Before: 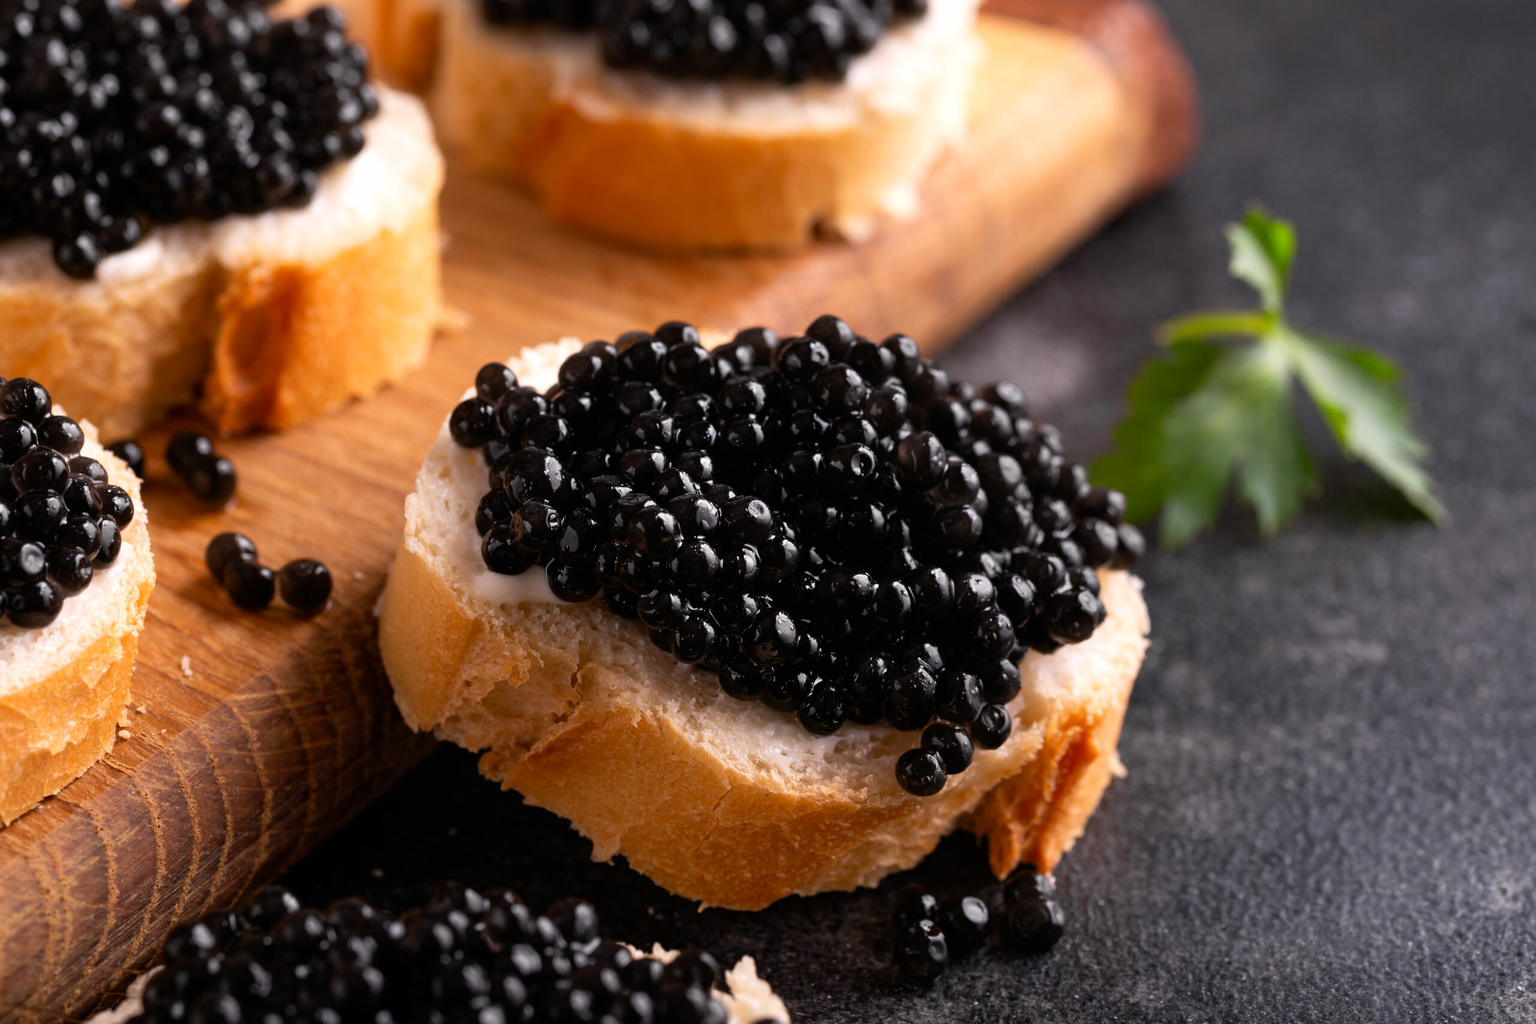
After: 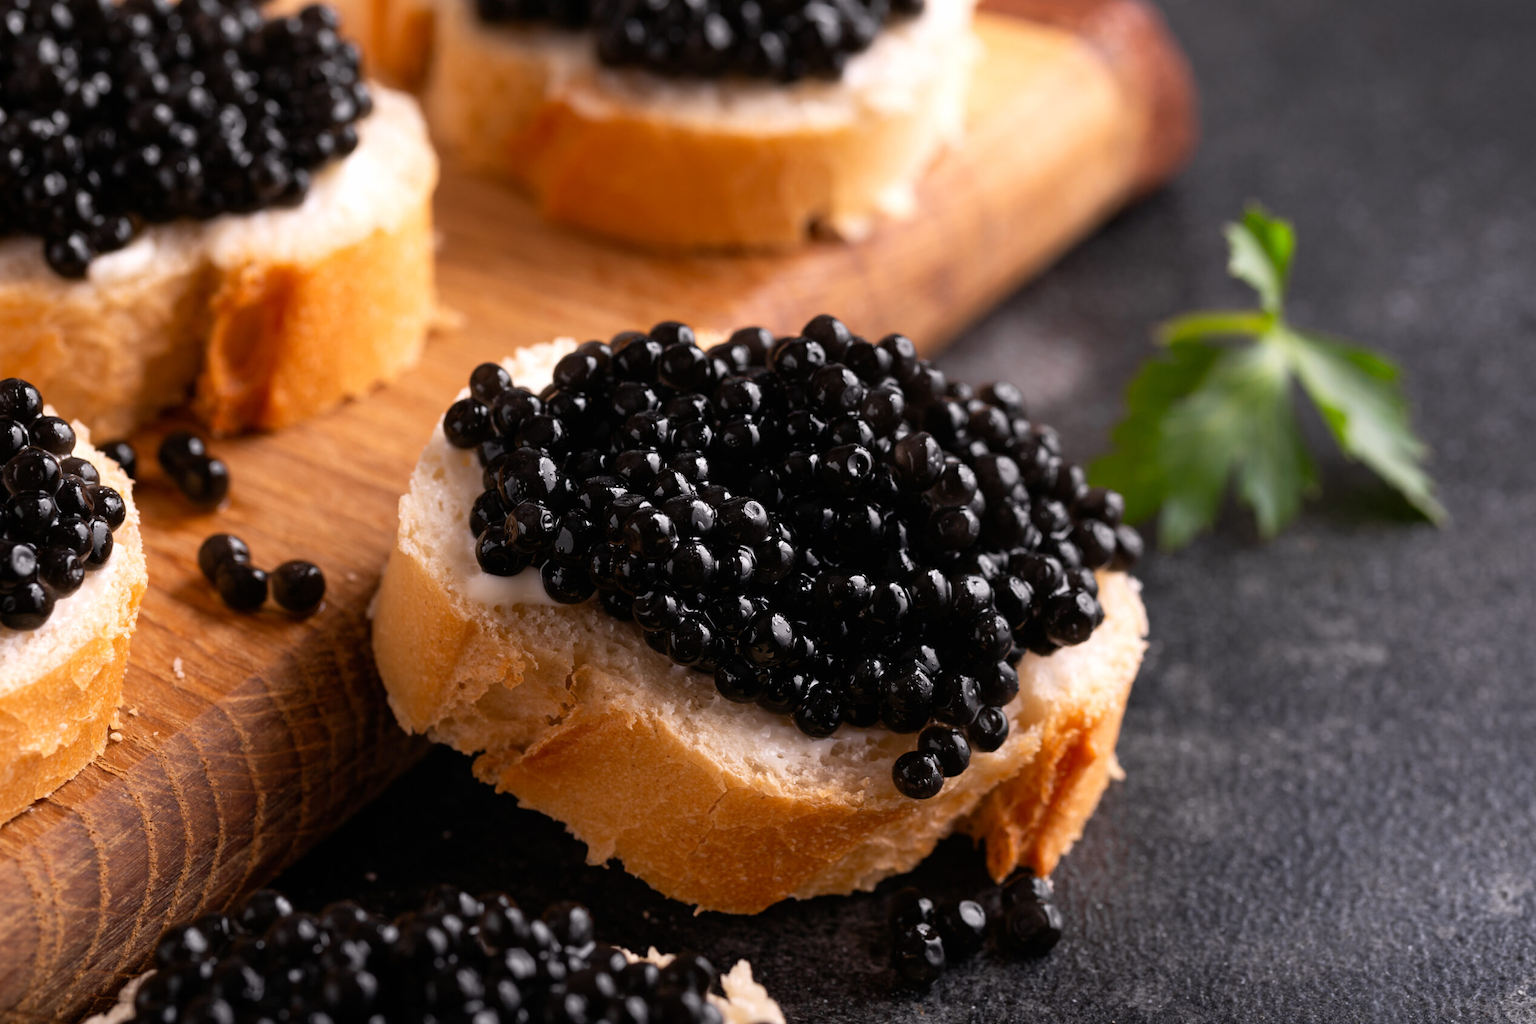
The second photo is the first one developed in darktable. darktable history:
crop and rotate: left 0.594%, top 0.267%, bottom 0.274%
